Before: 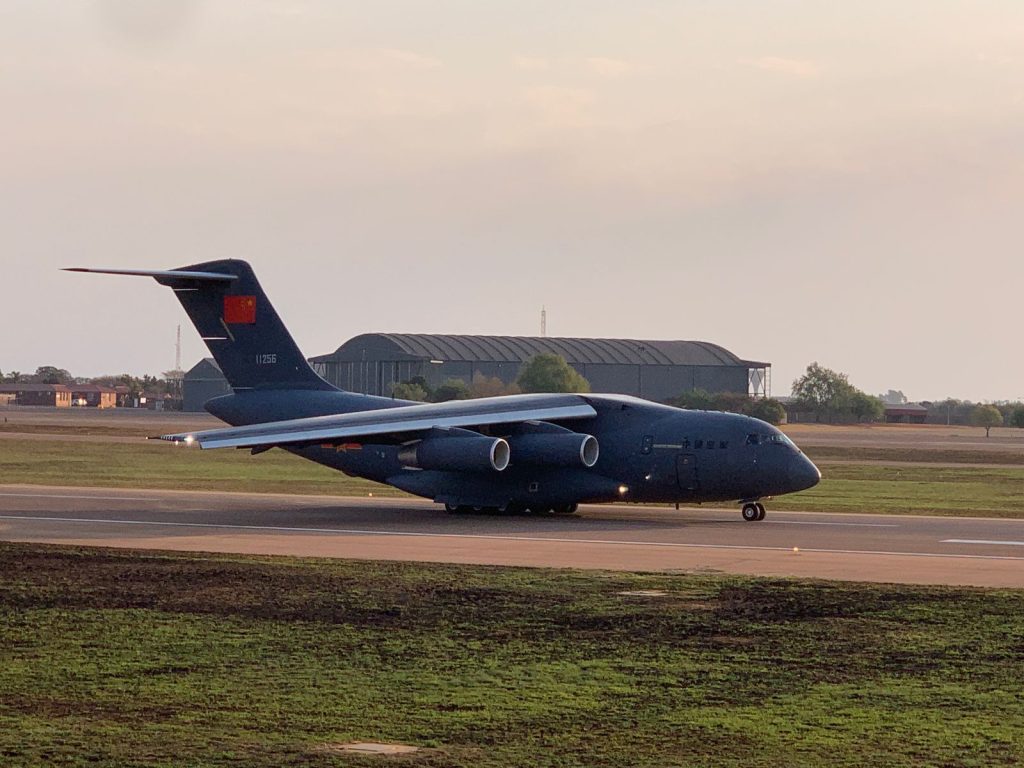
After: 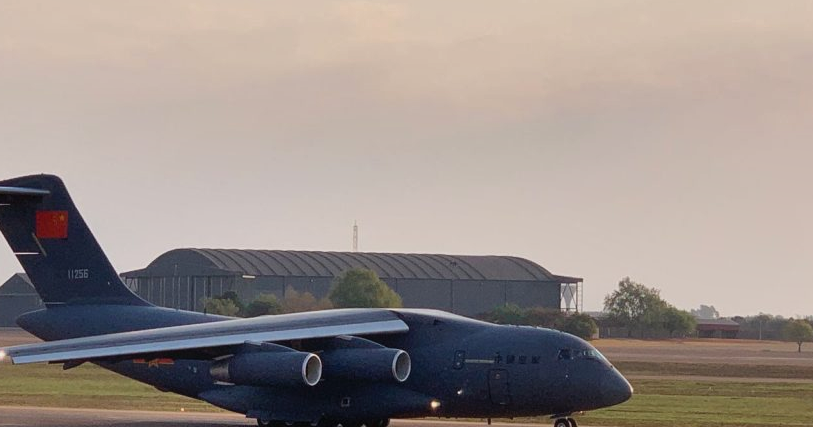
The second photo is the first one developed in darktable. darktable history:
shadows and highlights: low approximation 0.01, soften with gaussian
crop: left 18.38%, top 11.092%, right 2.134%, bottom 33.217%
contrast equalizer: octaves 7, y [[0.6 ×6], [0.55 ×6], [0 ×6], [0 ×6], [0 ×6]], mix -0.3
color zones: curves: ch0 [(0.25, 0.5) (0.423, 0.5) (0.443, 0.5) (0.521, 0.756) (0.568, 0.5) (0.576, 0.5) (0.75, 0.5)]; ch1 [(0.25, 0.5) (0.423, 0.5) (0.443, 0.5) (0.539, 0.873) (0.624, 0.565) (0.631, 0.5) (0.75, 0.5)]
